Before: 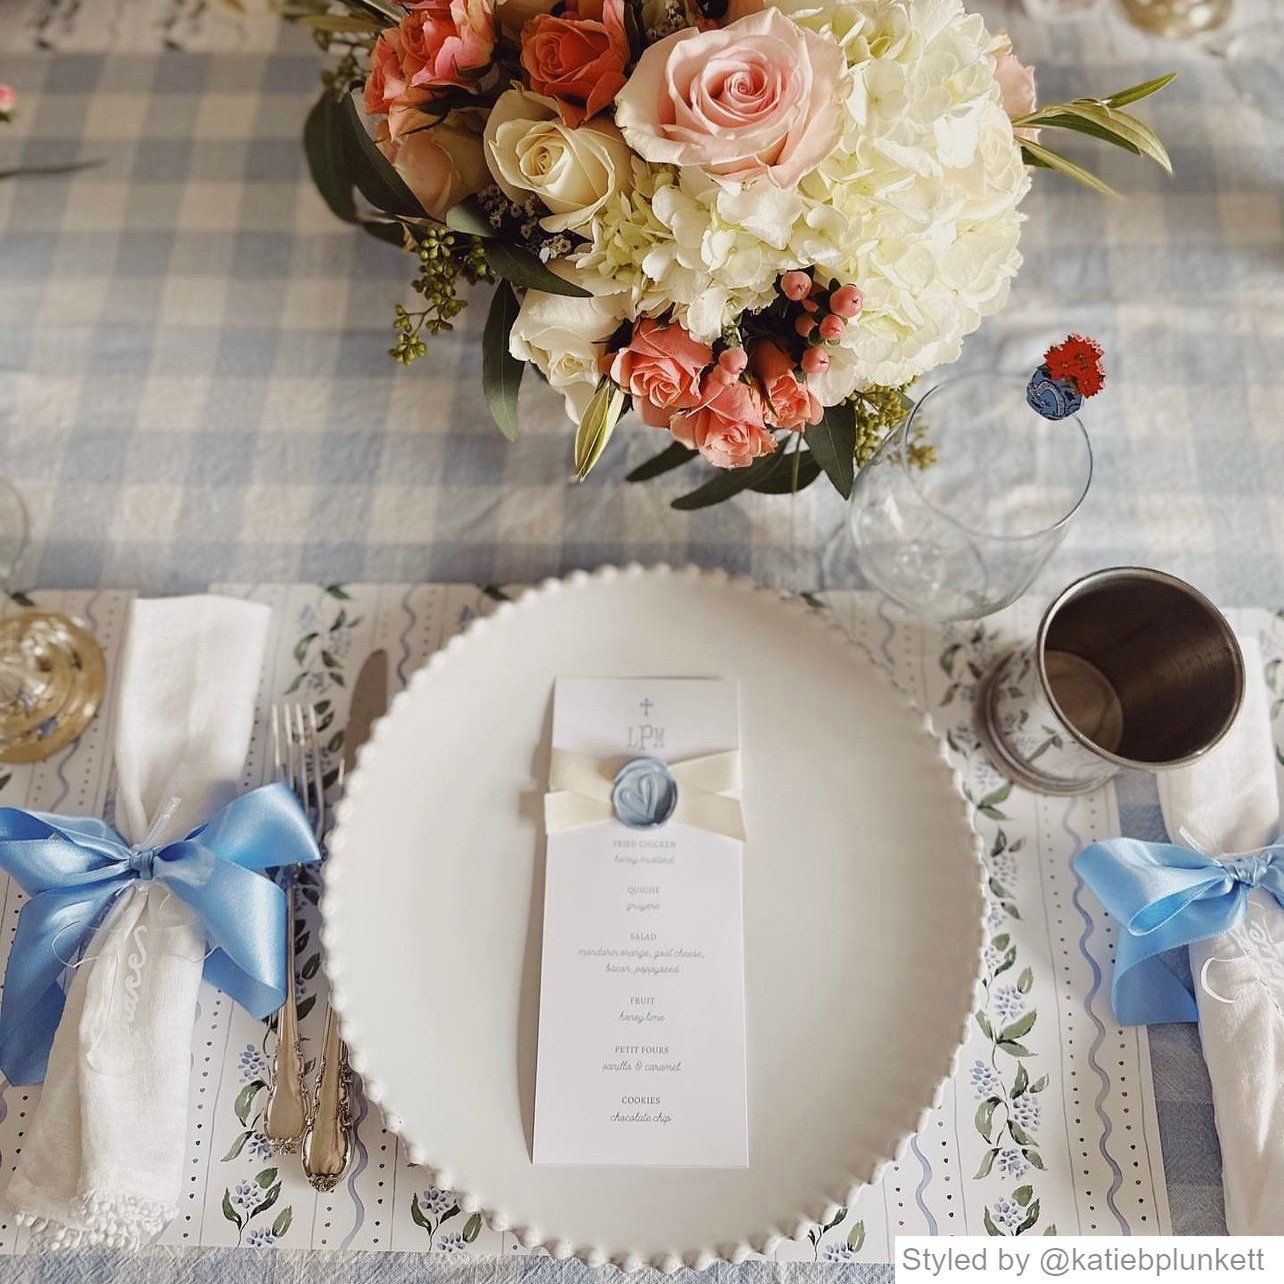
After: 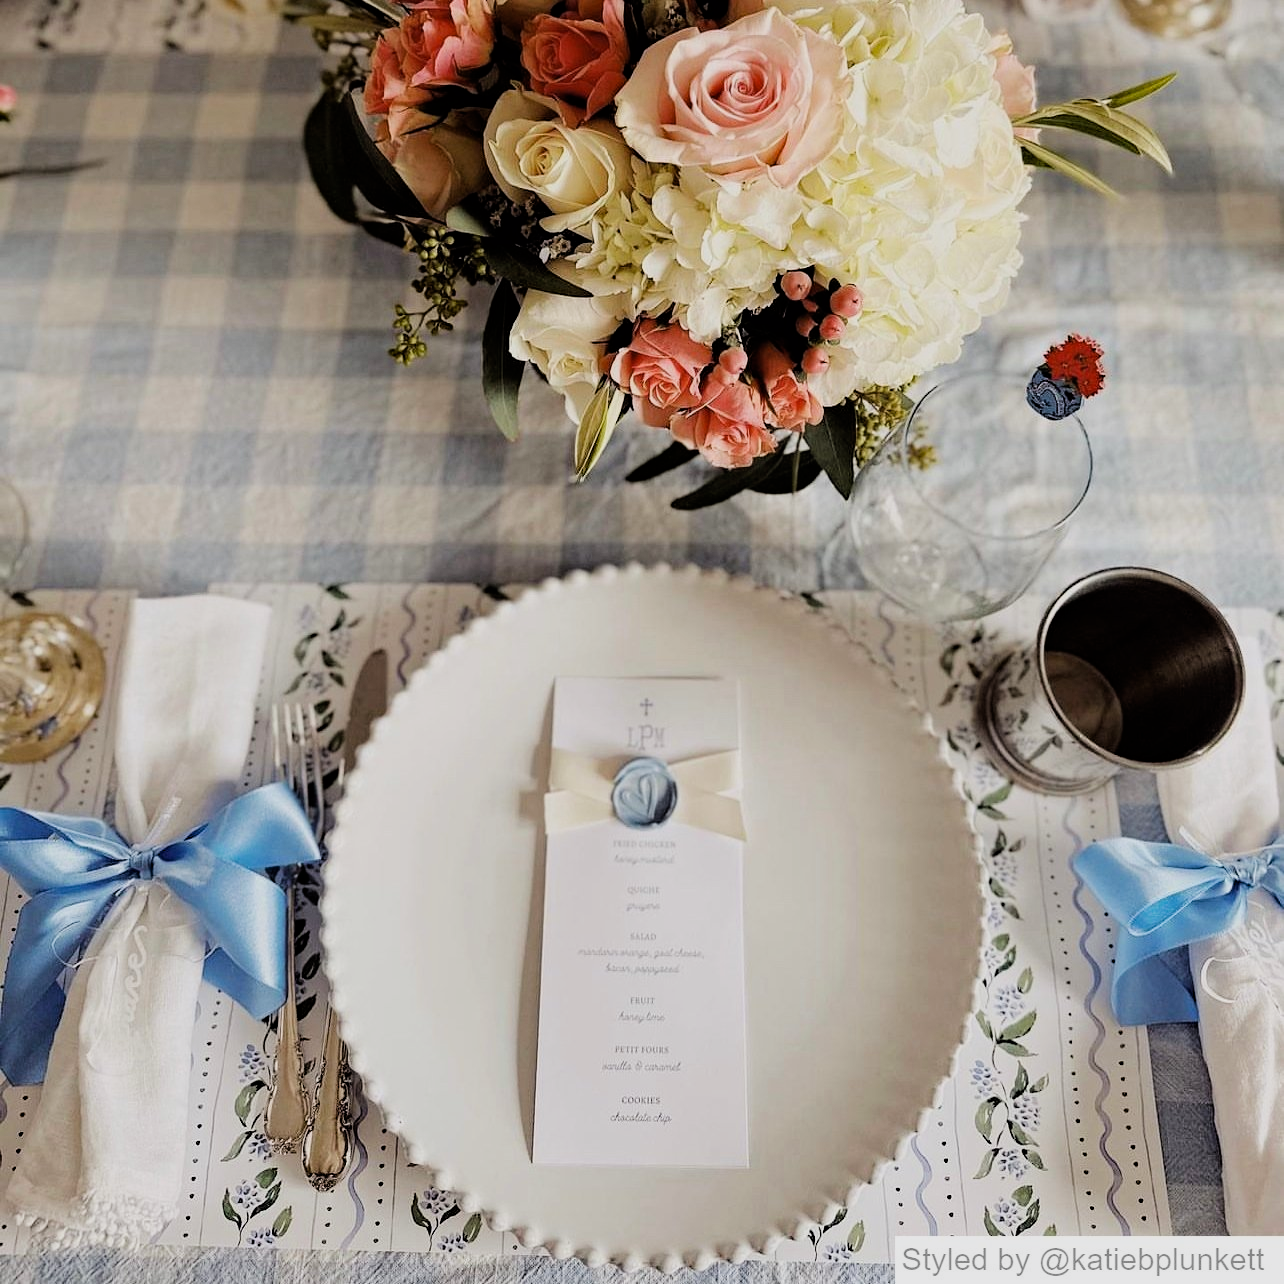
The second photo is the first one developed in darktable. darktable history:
filmic rgb: black relative exposure -5 EV, hardness 2.88, contrast 1.3
haze removal: compatibility mode true, adaptive false
